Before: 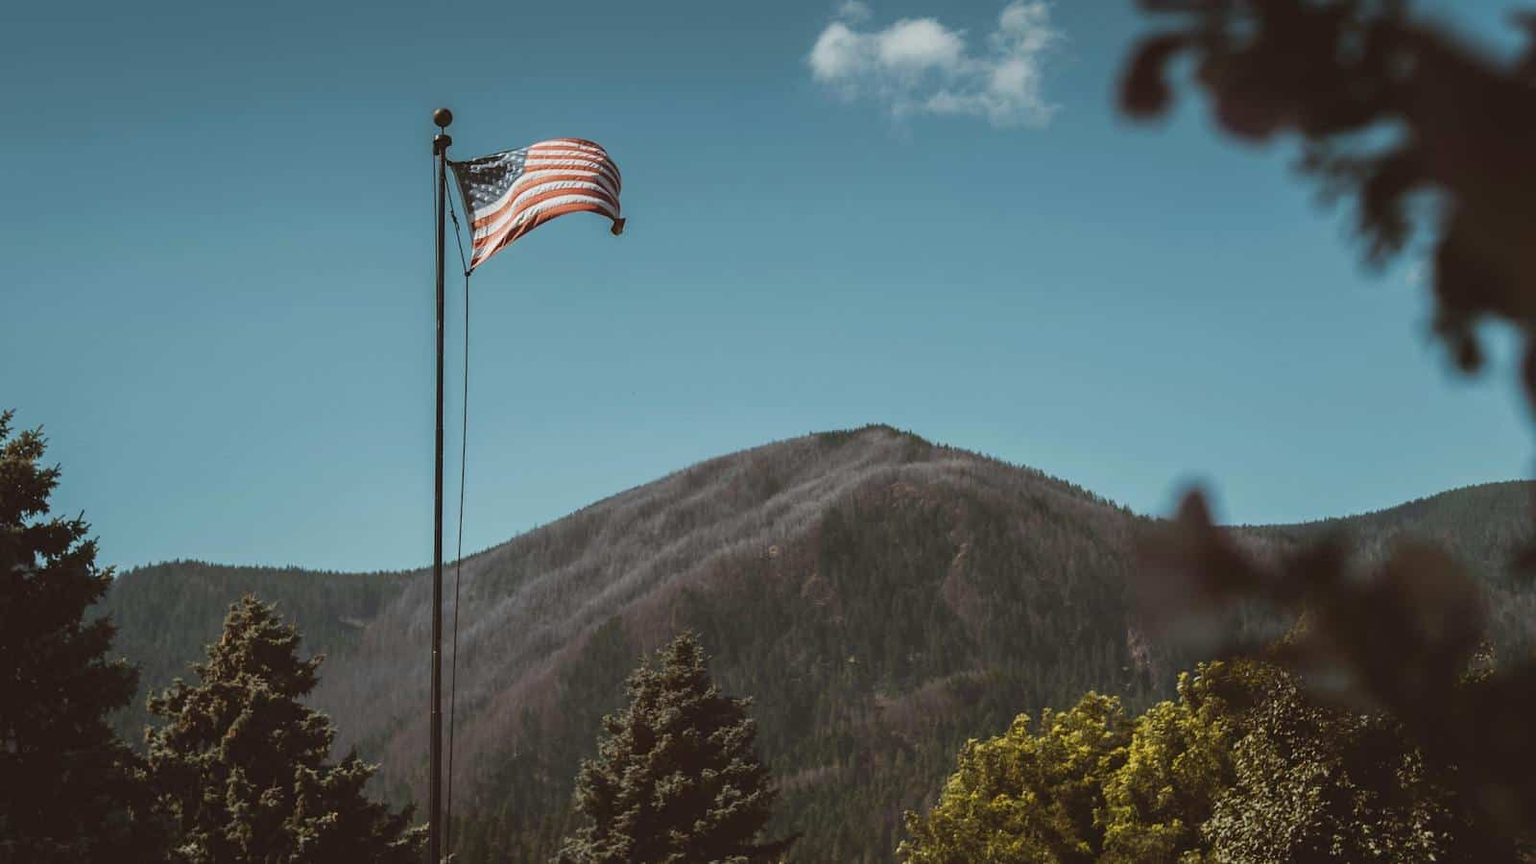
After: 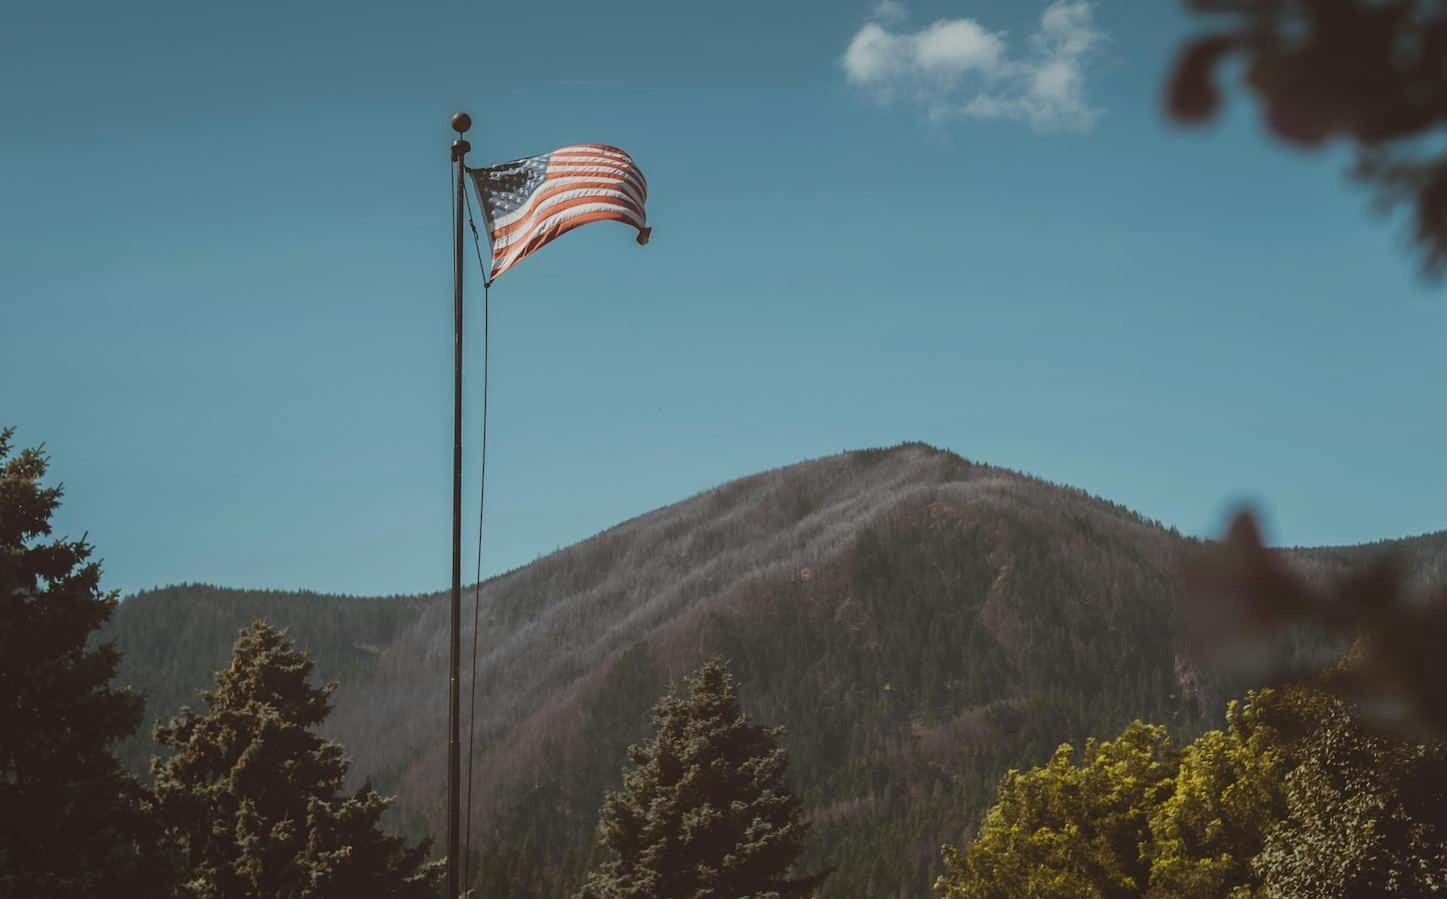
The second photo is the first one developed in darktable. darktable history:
crop: right 9.509%, bottom 0.031%
local contrast: highlights 68%, shadows 68%, detail 82%, midtone range 0.325
